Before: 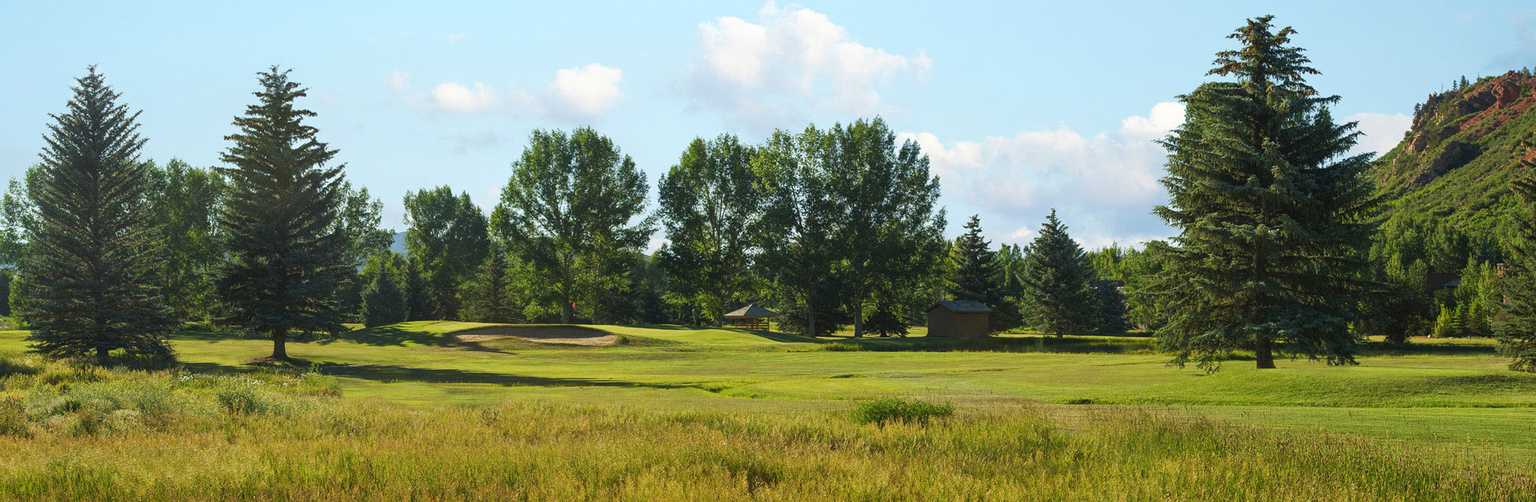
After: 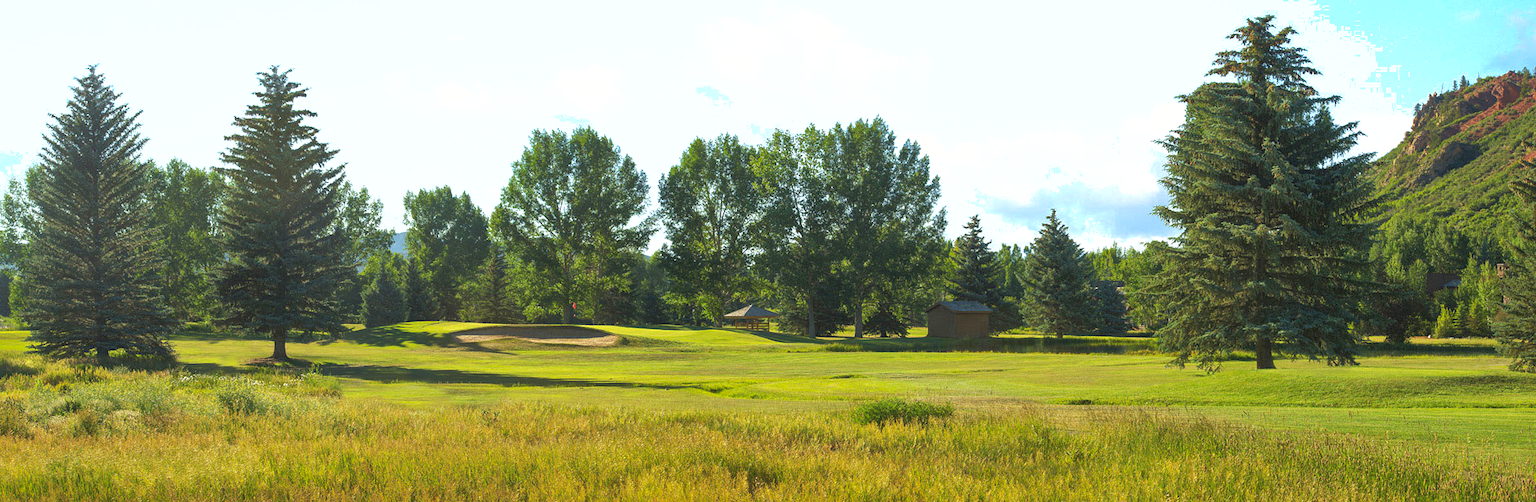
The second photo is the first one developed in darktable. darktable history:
shadows and highlights: highlights color adjustment 78.41%
exposure: exposure 0.558 EV, compensate highlight preservation false
